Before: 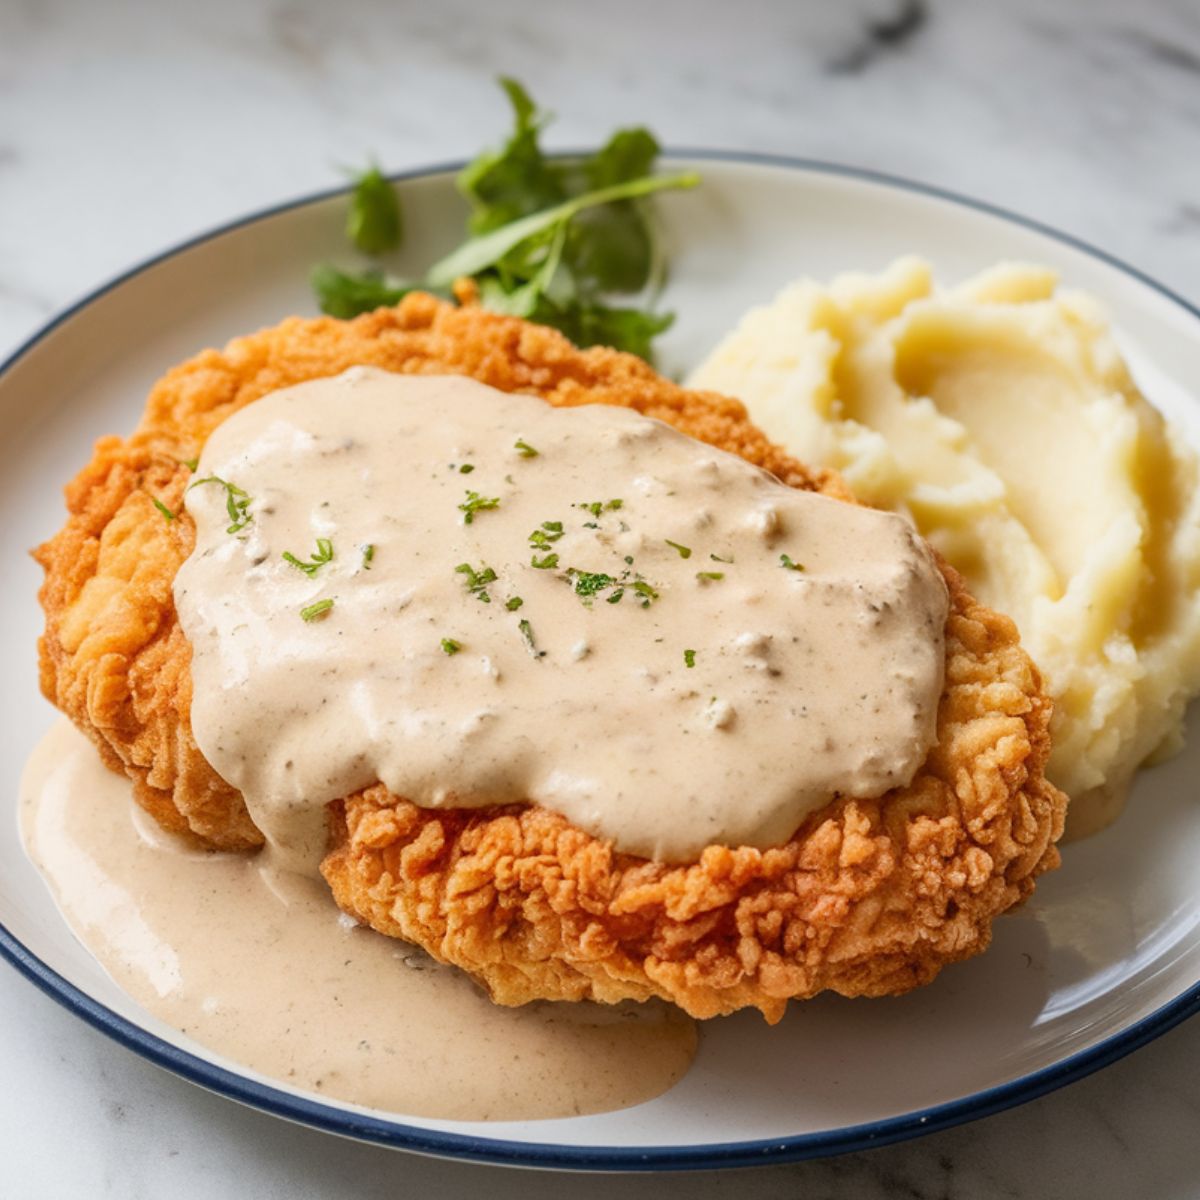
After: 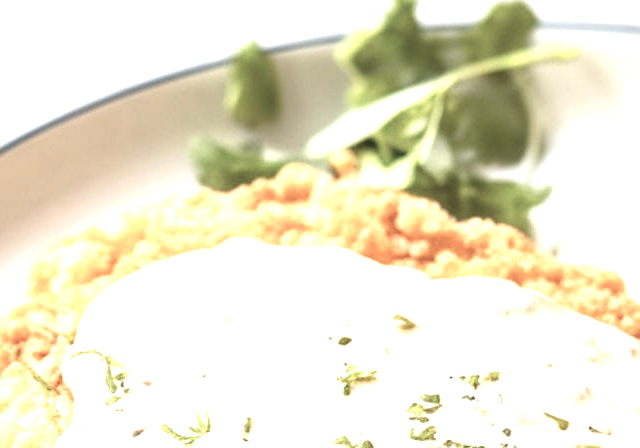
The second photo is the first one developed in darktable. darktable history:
crop: left 10.187%, top 10.691%, right 36.408%, bottom 51.926%
color correction: highlights b* 0.058, saturation 0.534
sharpen: amount 0.208
exposure: black level correction 0, exposure 1.482 EV, compensate exposure bias true, compensate highlight preservation false
